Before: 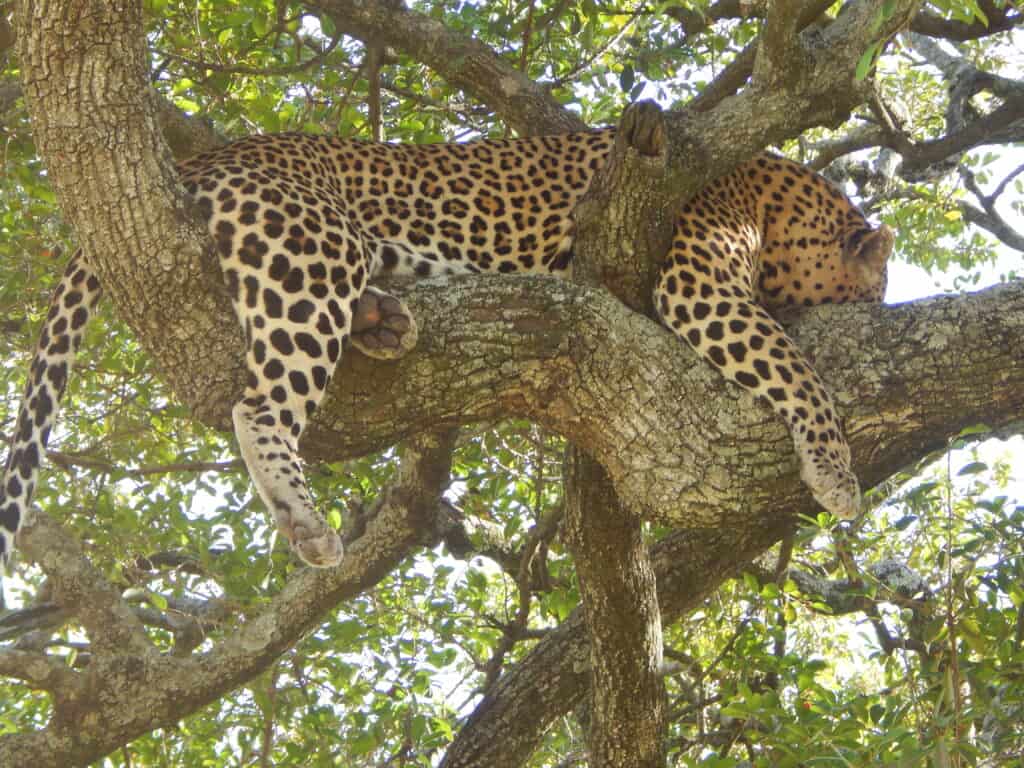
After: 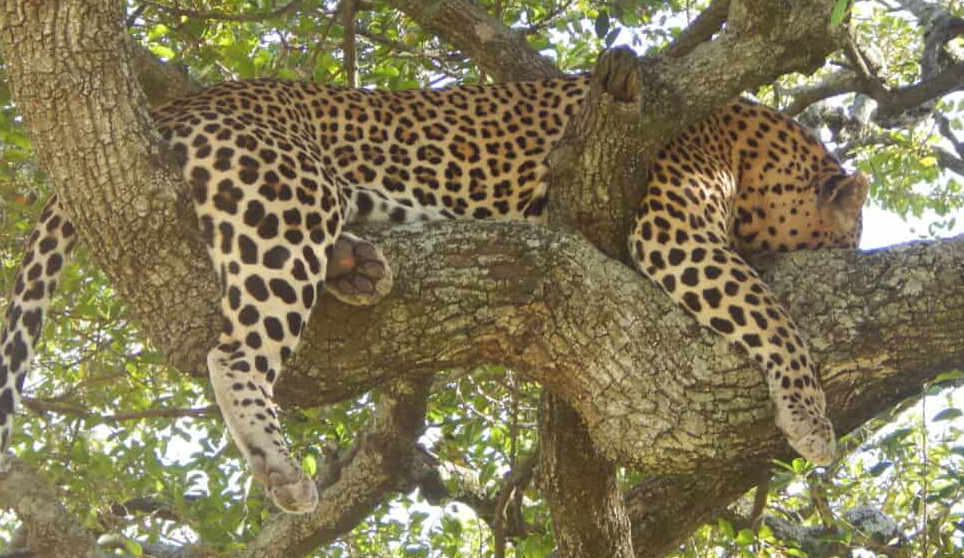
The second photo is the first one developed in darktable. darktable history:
crop: left 2.52%, top 7.044%, right 3.263%, bottom 20.257%
